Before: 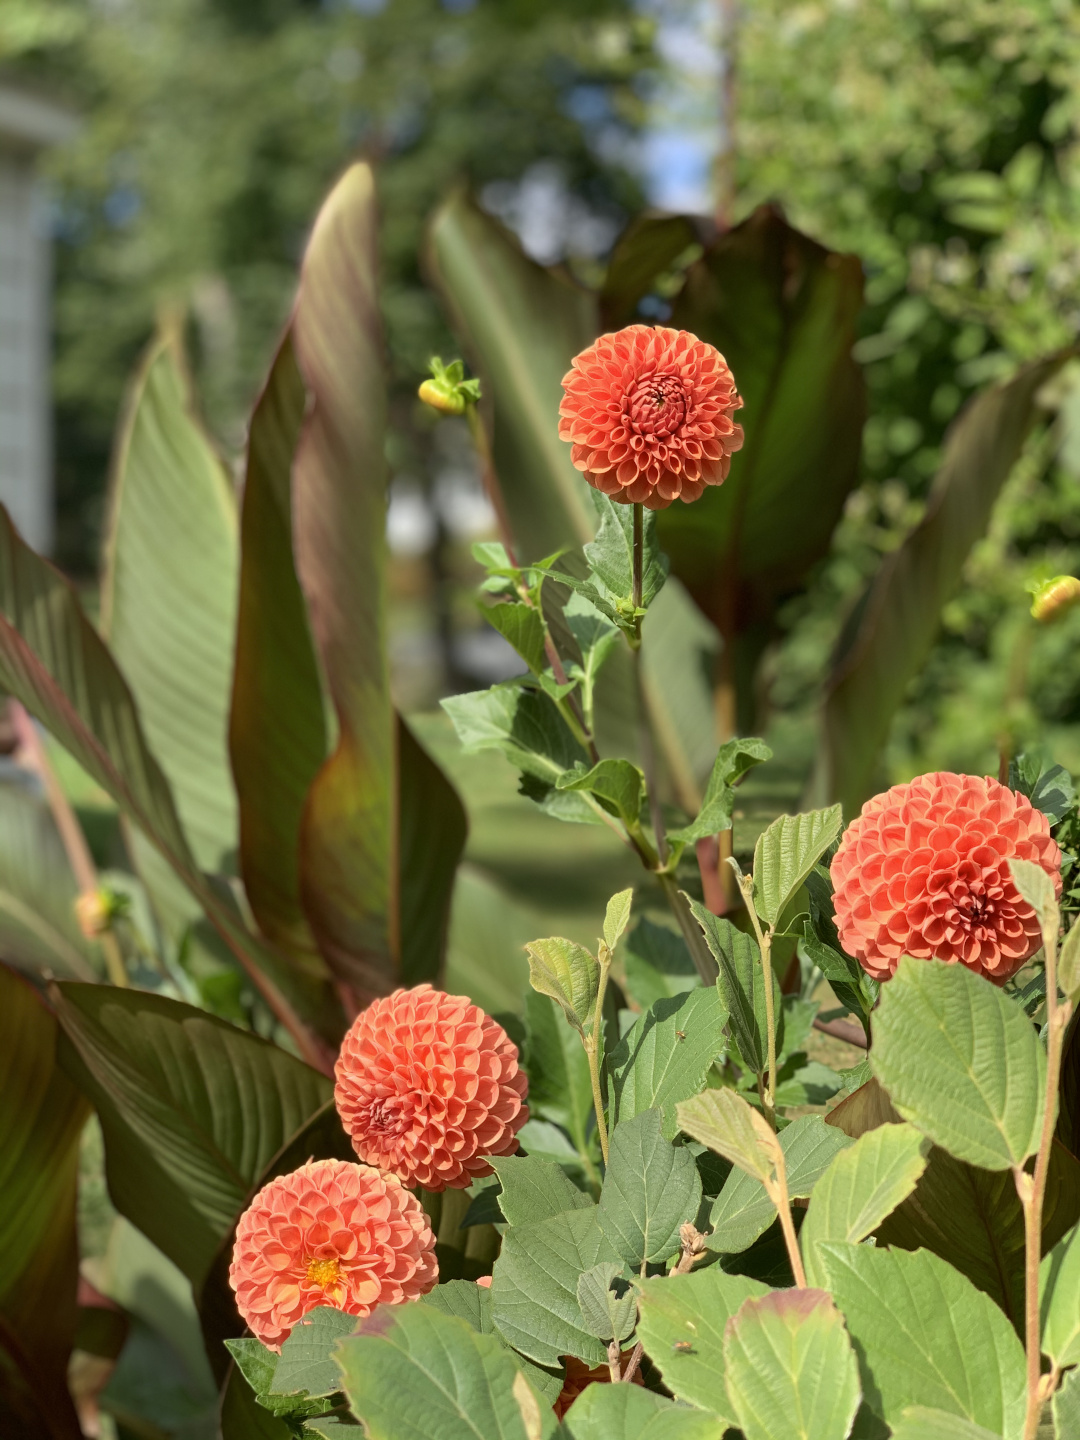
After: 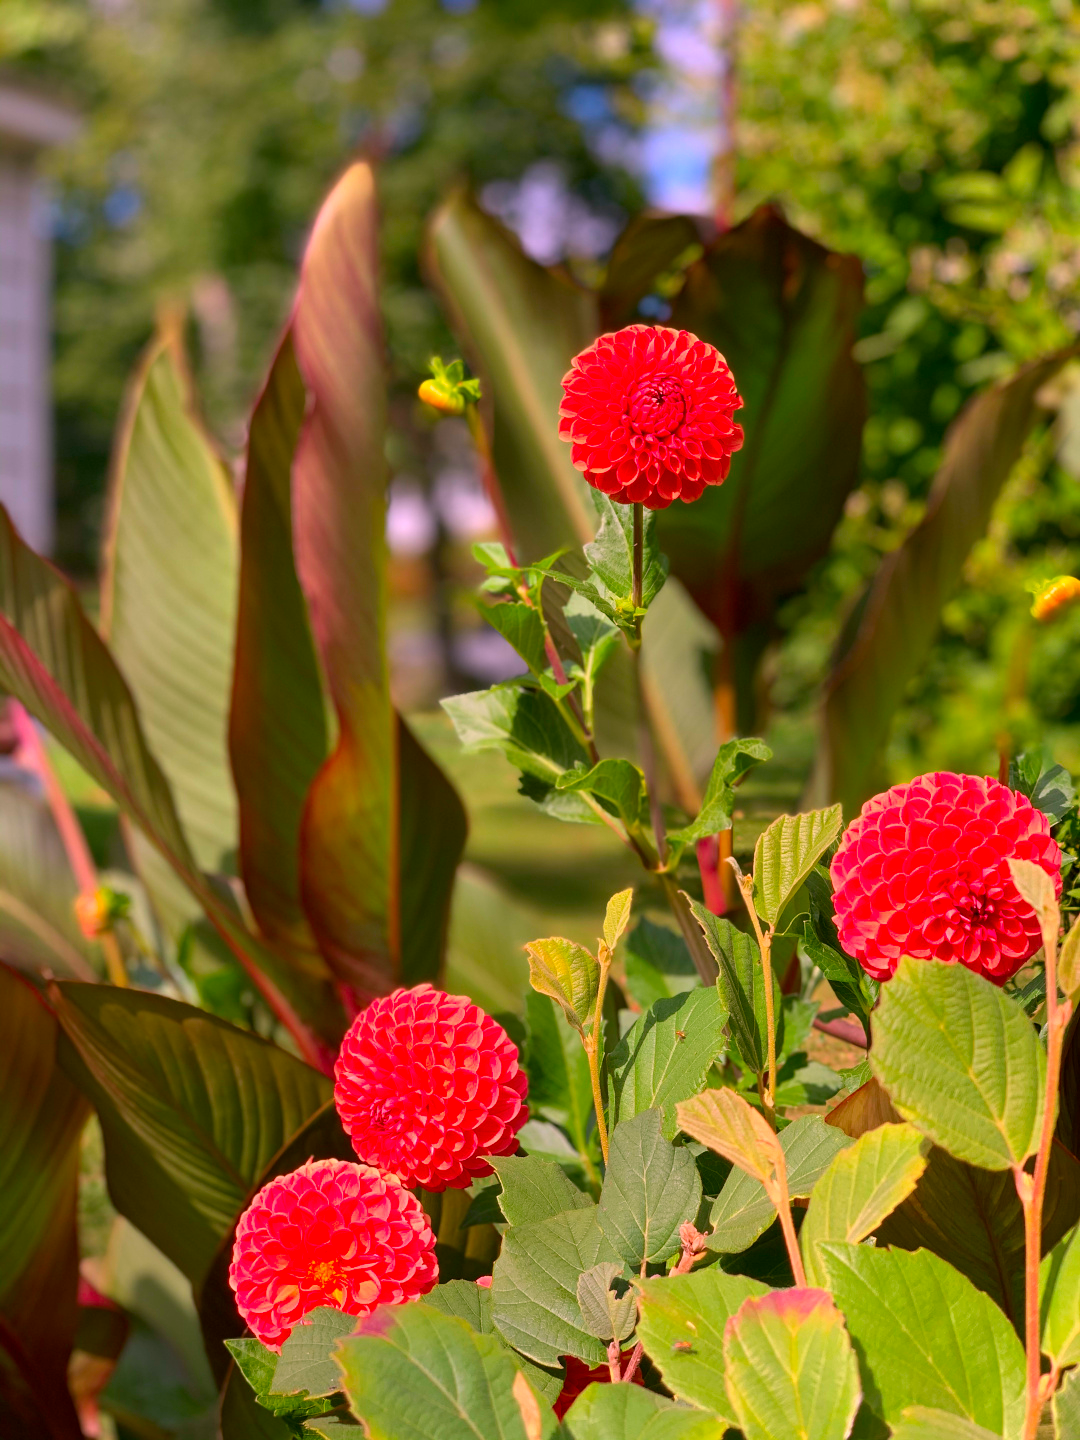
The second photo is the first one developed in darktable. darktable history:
color correction: highlights a* 19.18, highlights b* -12.32, saturation 1.67
